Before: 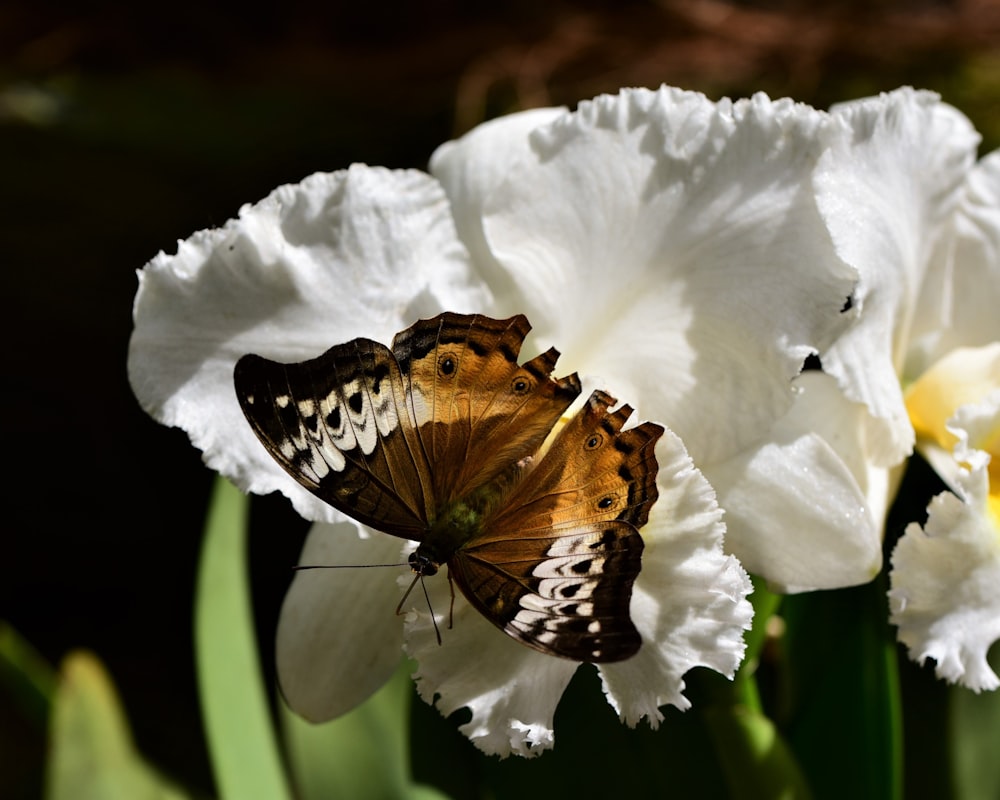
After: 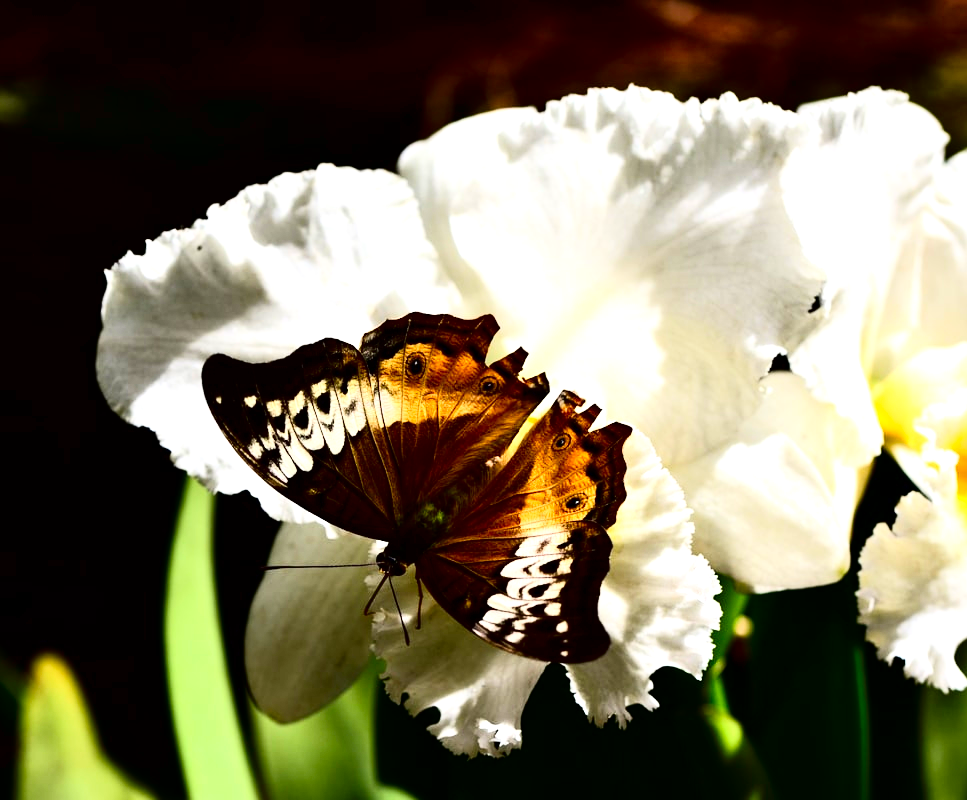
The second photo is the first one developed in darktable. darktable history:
crop and rotate: left 3.221%
base curve: curves: ch0 [(0, 0) (0.028, 0.03) (0.121, 0.232) (0.46, 0.748) (0.859, 0.968) (1, 1)]
exposure: black level correction -0.001, exposure 0.904 EV, compensate highlight preservation false
tone equalizer: on, module defaults
contrast brightness saturation: contrast 0.086, brightness -0.573, saturation 0.166
